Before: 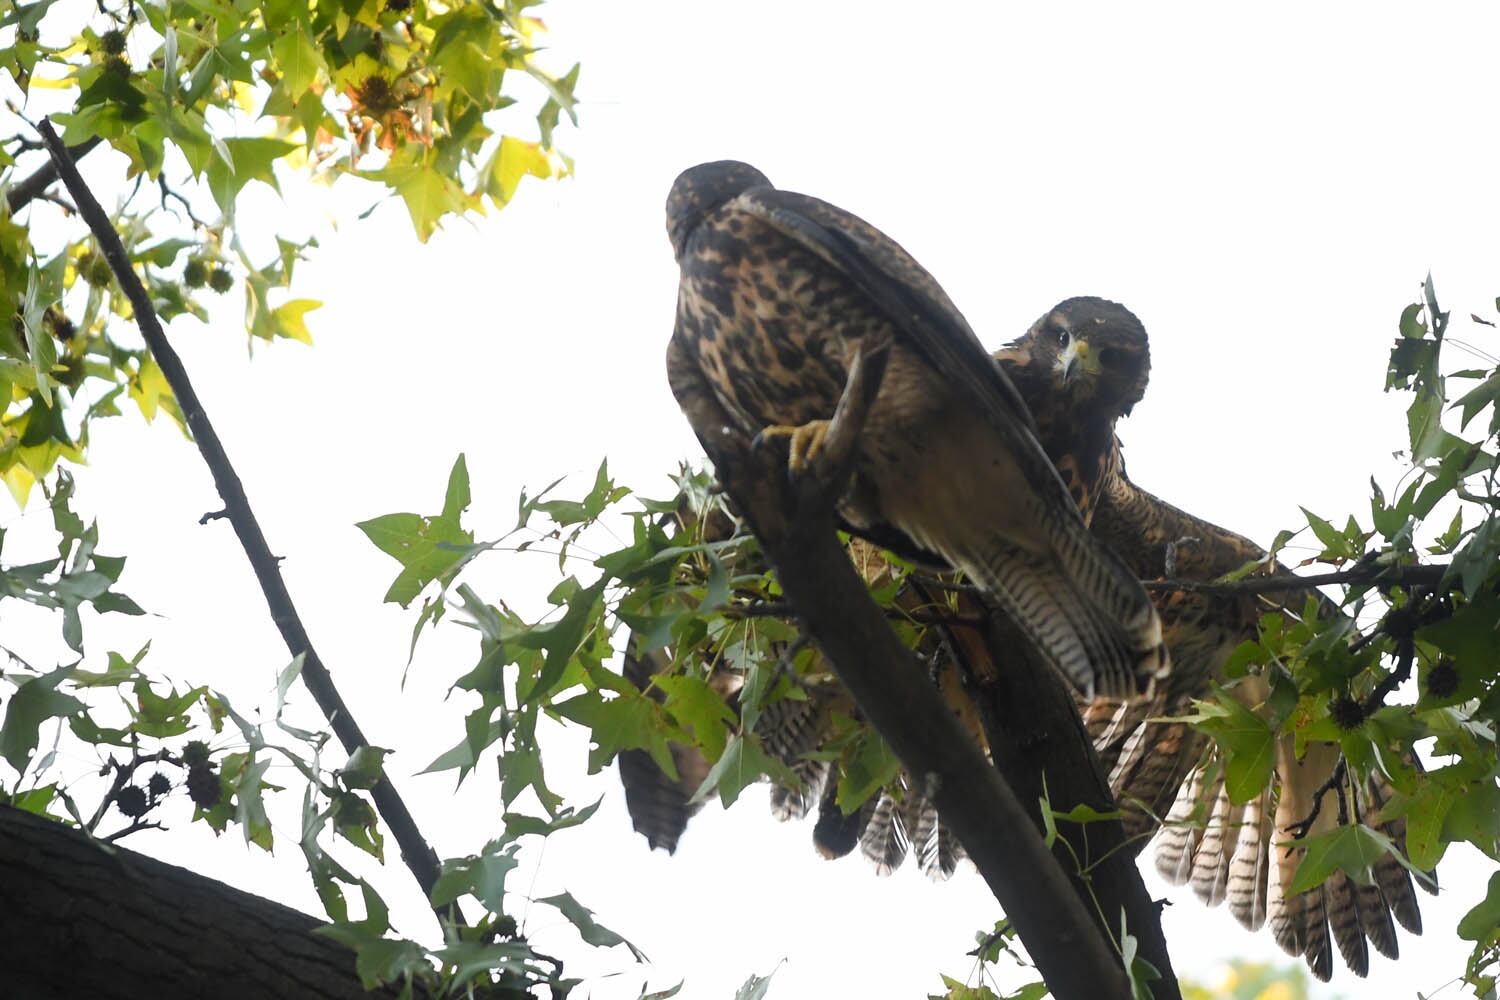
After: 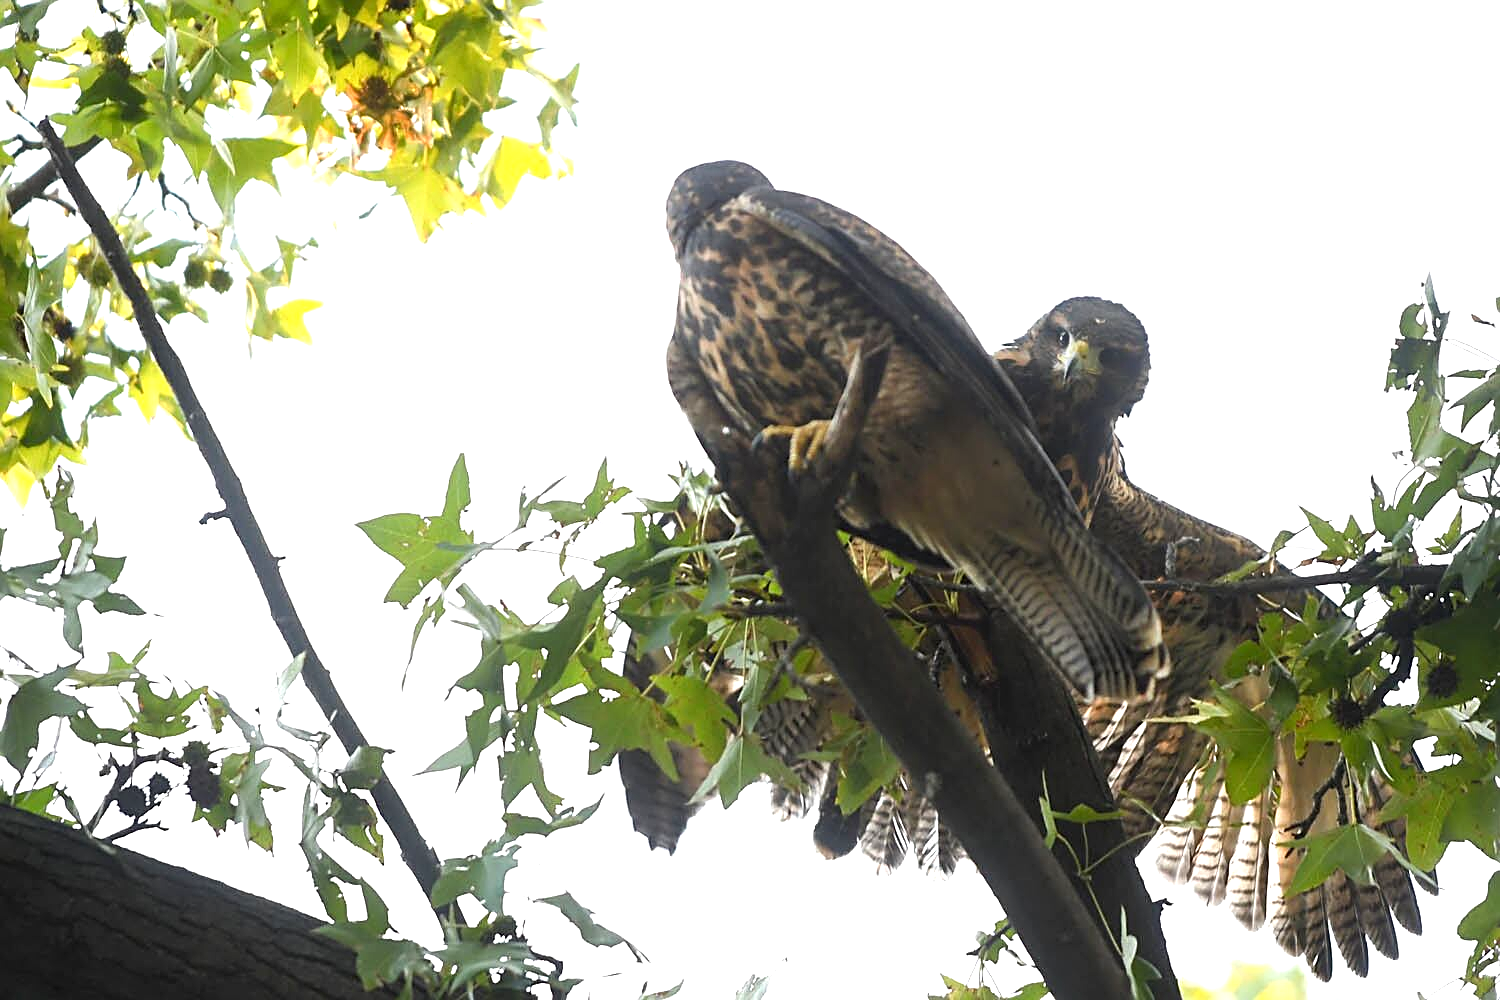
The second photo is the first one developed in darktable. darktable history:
sharpen: amount 0.575
exposure: exposure 0.669 EV, compensate highlight preservation false
